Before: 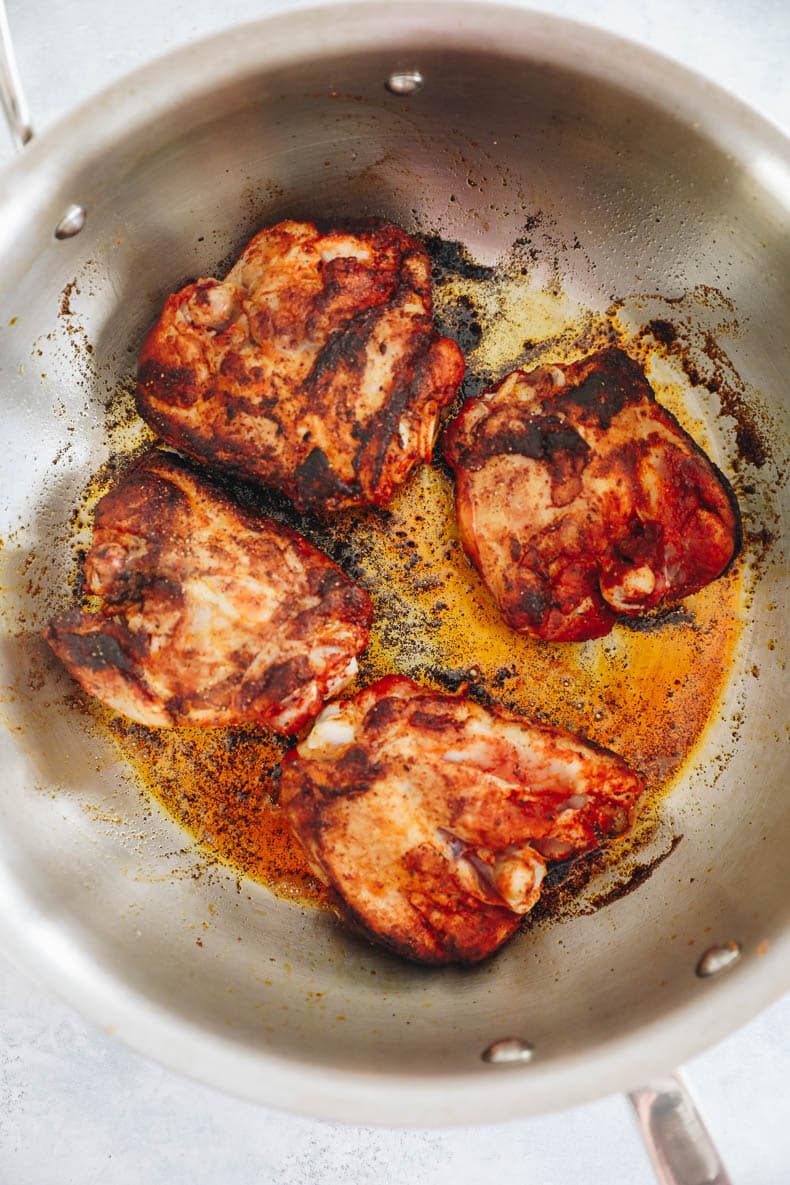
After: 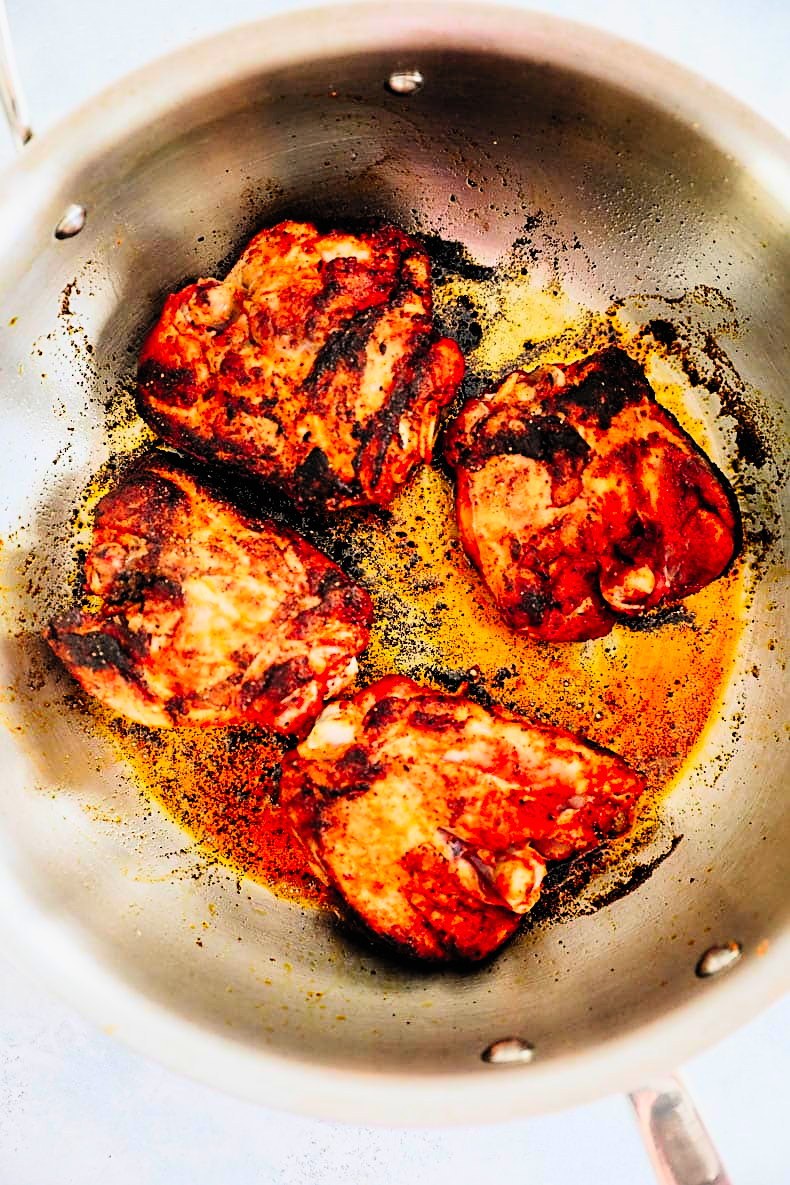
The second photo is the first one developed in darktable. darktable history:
sharpen: on, module defaults
exposure: exposure -0.242 EV, compensate highlight preservation false
contrast brightness saturation: contrast 0.2, brightness 0.2, saturation 0.8
filmic rgb: black relative exposure -4 EV, white relative exposure 3 EV, hardness 3.02, contrast 1.5
